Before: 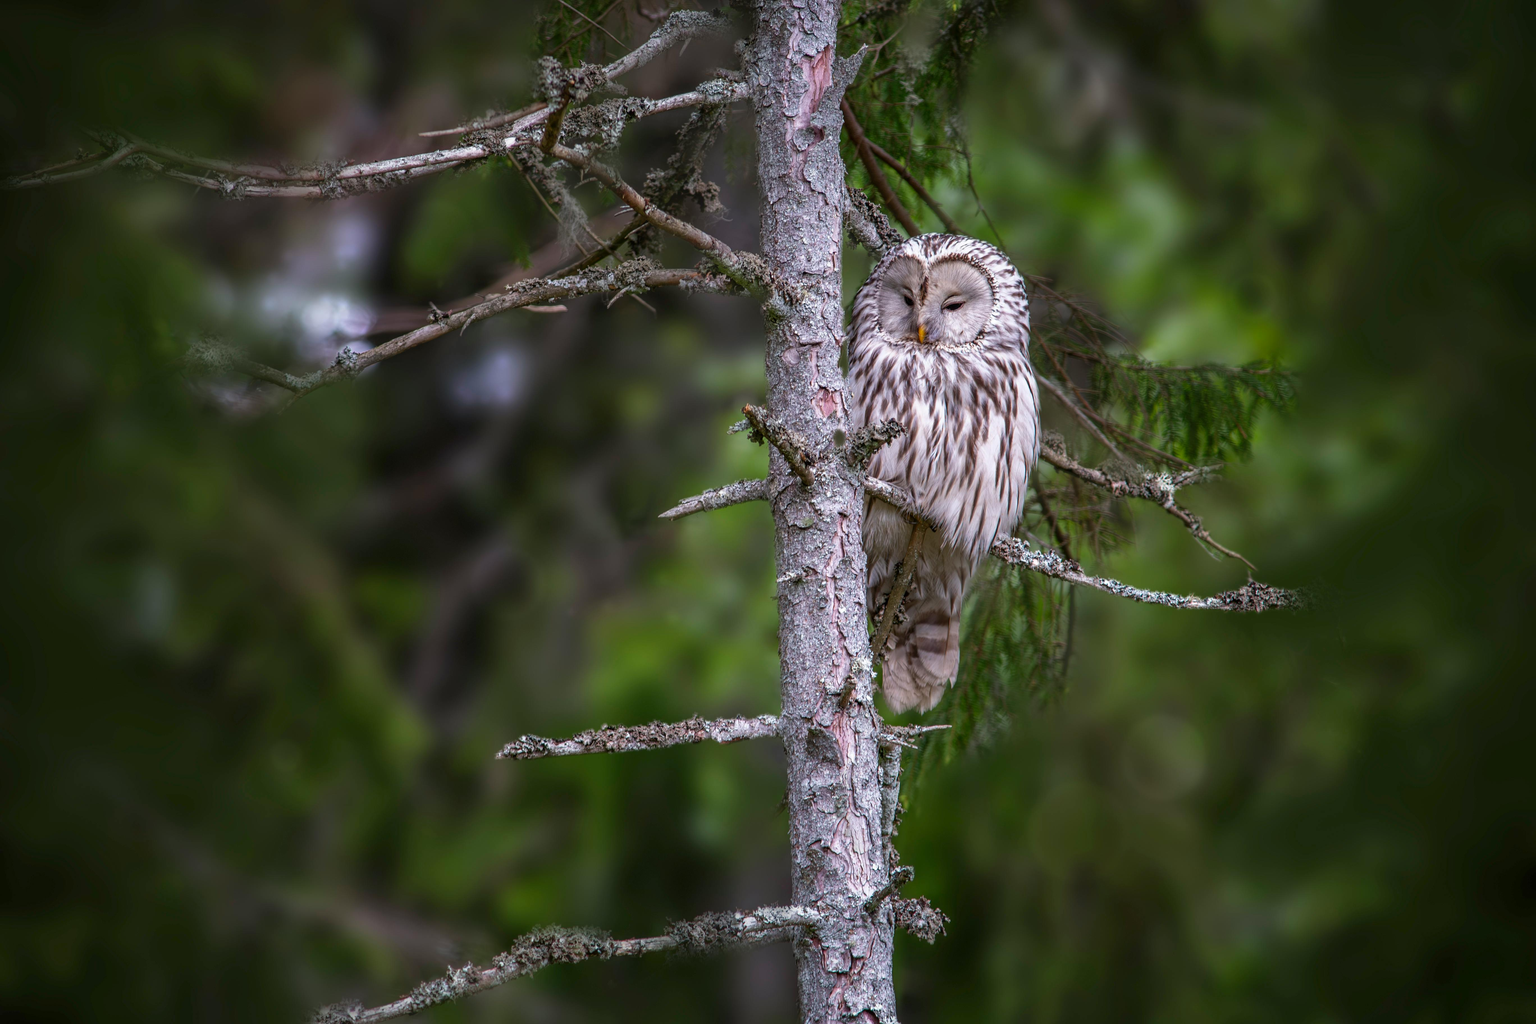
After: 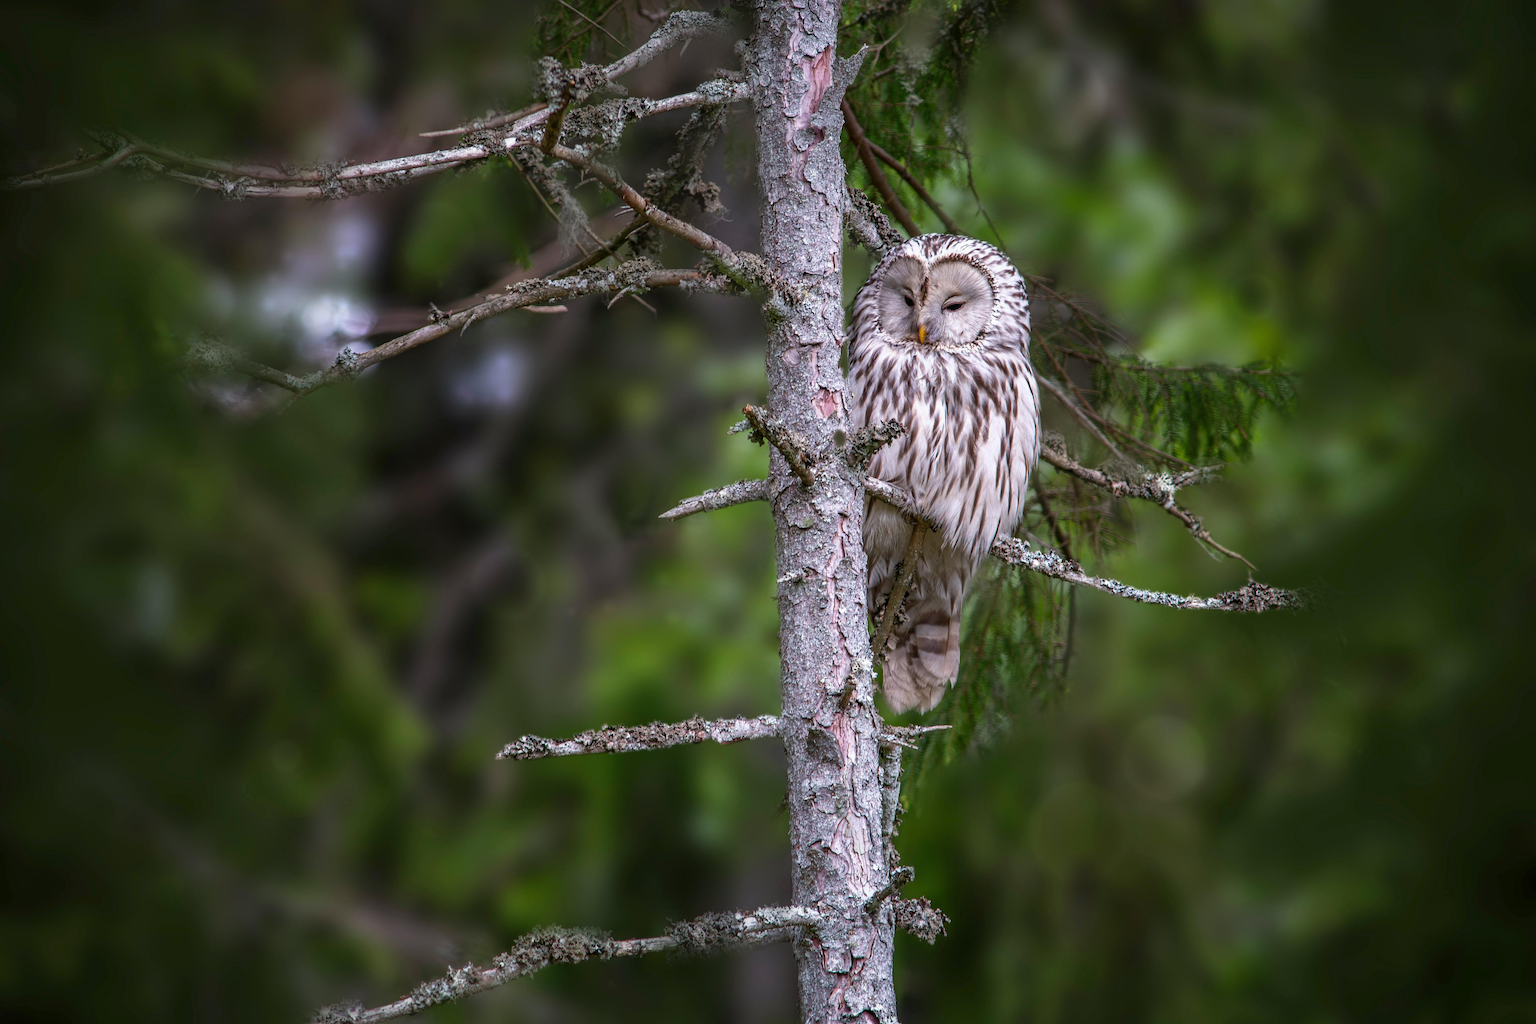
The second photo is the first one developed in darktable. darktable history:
tone curve: curves: ch0 [(0, 0) (0.003, 0.003) (0.011, 0.011) (0.025, 0.026) (0.044, 0.046) (0.069, 0.071) (0.1, 0.103) (0.136, 0.14) (0.177, 0.183) (0.224, 0.231) (0.277, 0.286) (0.335, 0.346) (0.399, 0.412) (0.468, 0.483) (0.543, 0.56) (0.623, 0.643) (0.709, 0.732) (0.801, 0.826) (0.898, 0.917) (1, 1)], color space Lab, independent channels, preserve colors none
